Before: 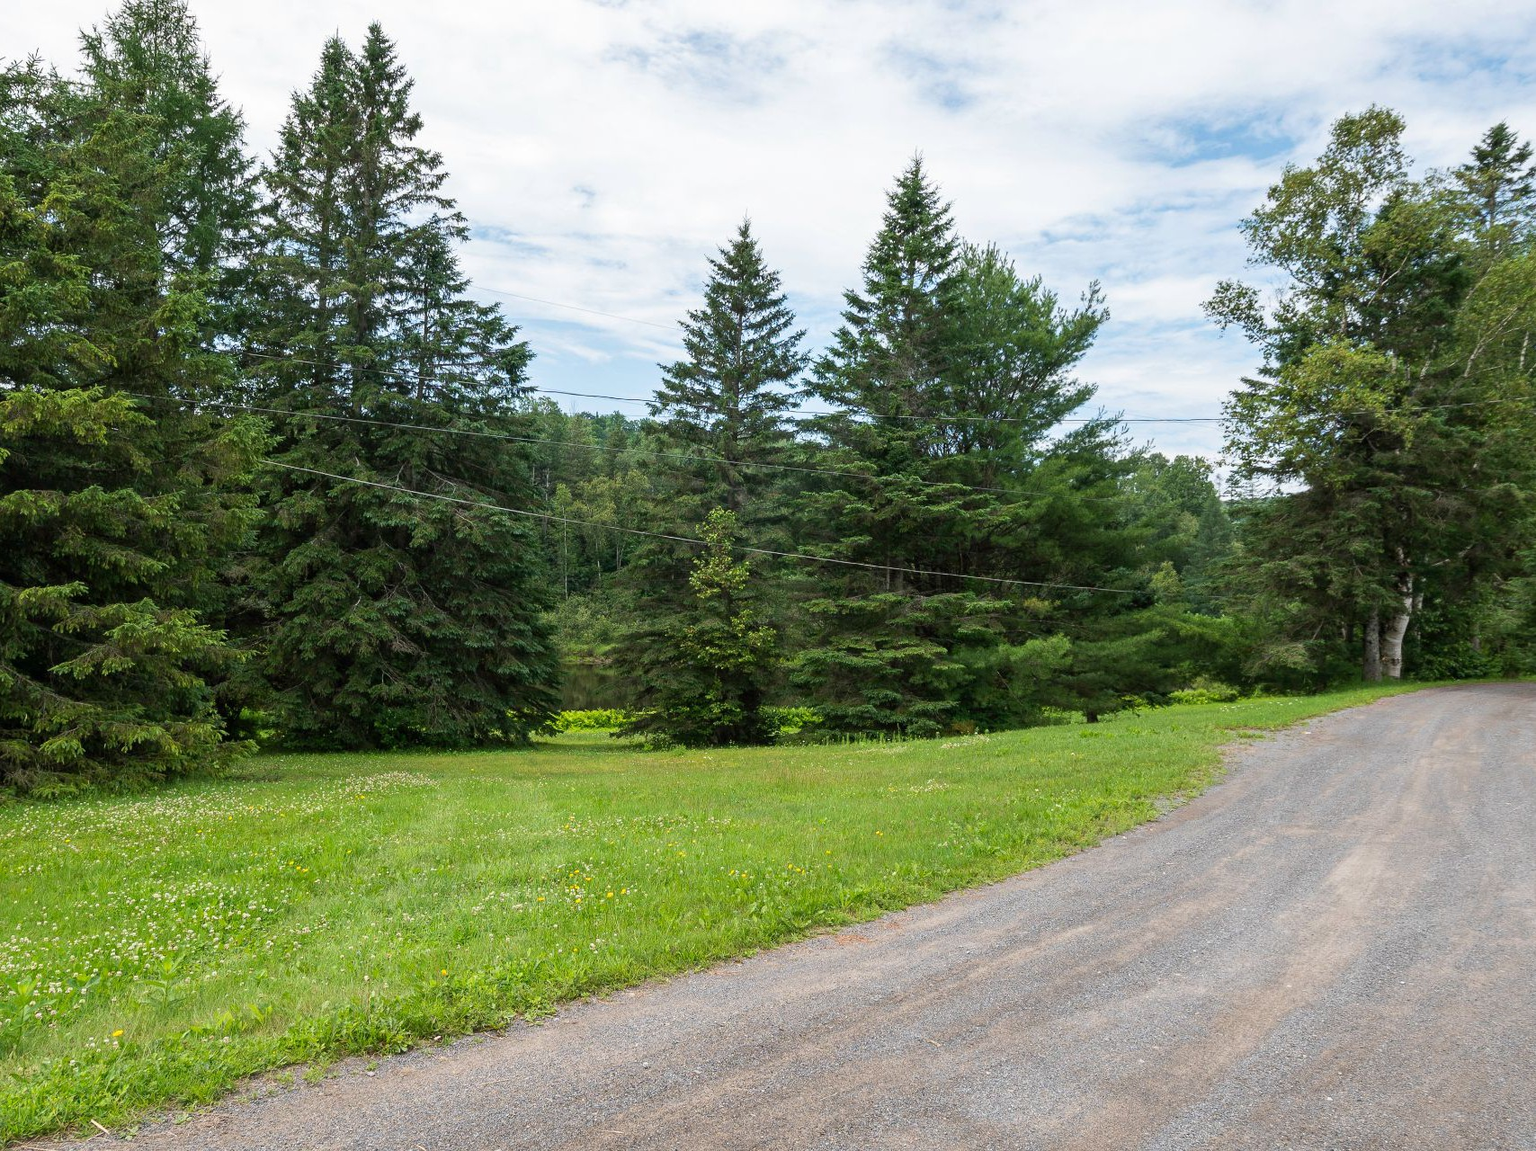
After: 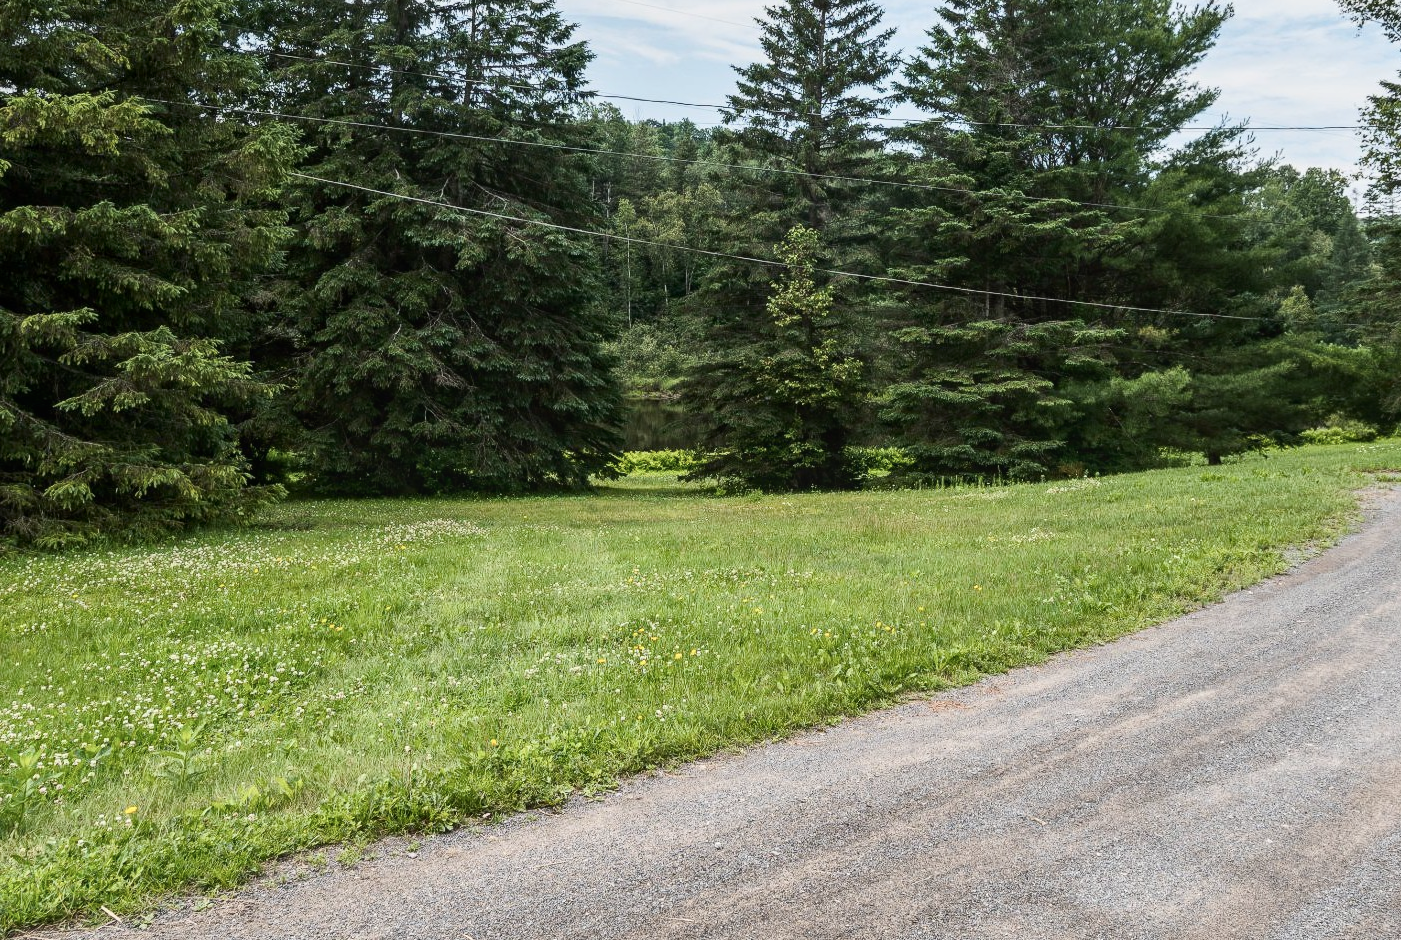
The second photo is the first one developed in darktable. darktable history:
exposure: black level correction 0.001, compensate highlight preservation false
crop: top 26.531%, right 17.959%
color balance rgb: shadows fall-off 101%, linear chroma grading › mid-tones 7.63%, perceptual saturation grading › mid-tones 11.68%, mask middle-gray fulcrum 22.45%, global vibrance 10.11%, saturation formula JzAzBz (2021)
contrast brightness saturation: contrast 0.25, saturation -0.31
local contrast: detail 110%
shadows and highlights: shadows 29.61, highlights -30.47, low approximation 0.01, soften with gaussian
